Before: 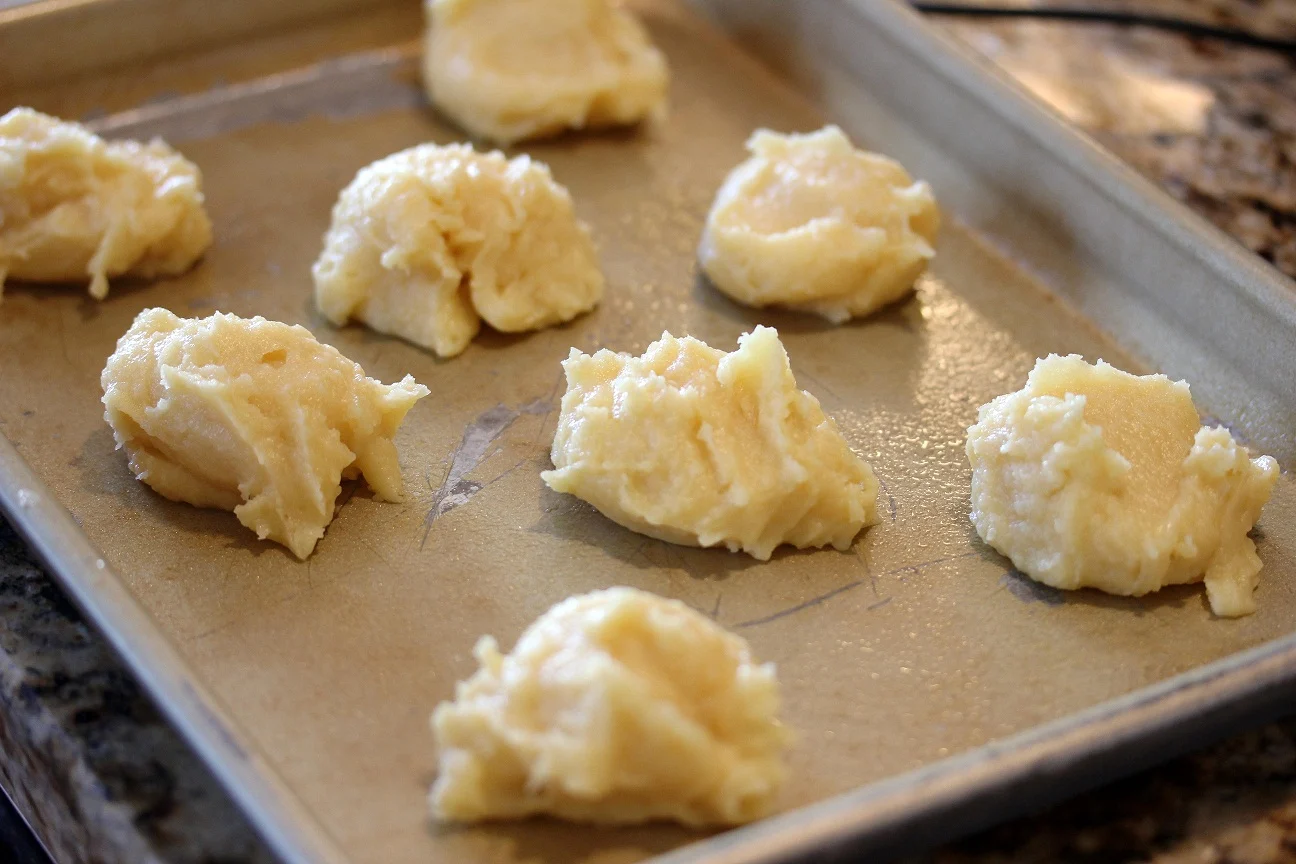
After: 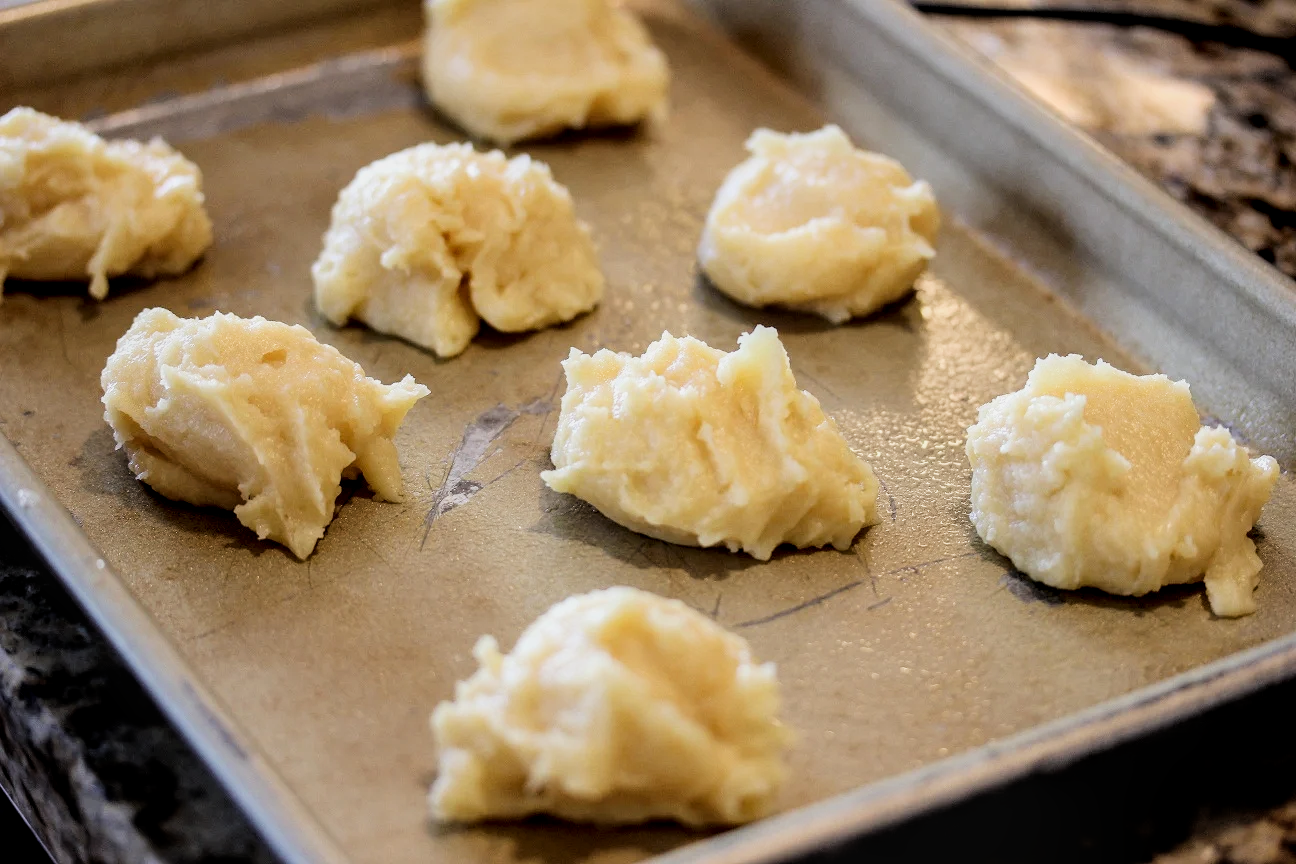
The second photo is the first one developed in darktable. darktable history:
filmic rgb: black relative exposure -5.13 EV, white relative exposure 3.98 EV, hardness 2.88, contrast 1.297, highlights saturation mix -31.46%, iterations of high-quality reconstruction 0
local contrast: on, module defaults
exposure: compensate highlight preservation false
contrast brightness saturation: contrast 0.101, brightness 0.017, saturation 0.023
